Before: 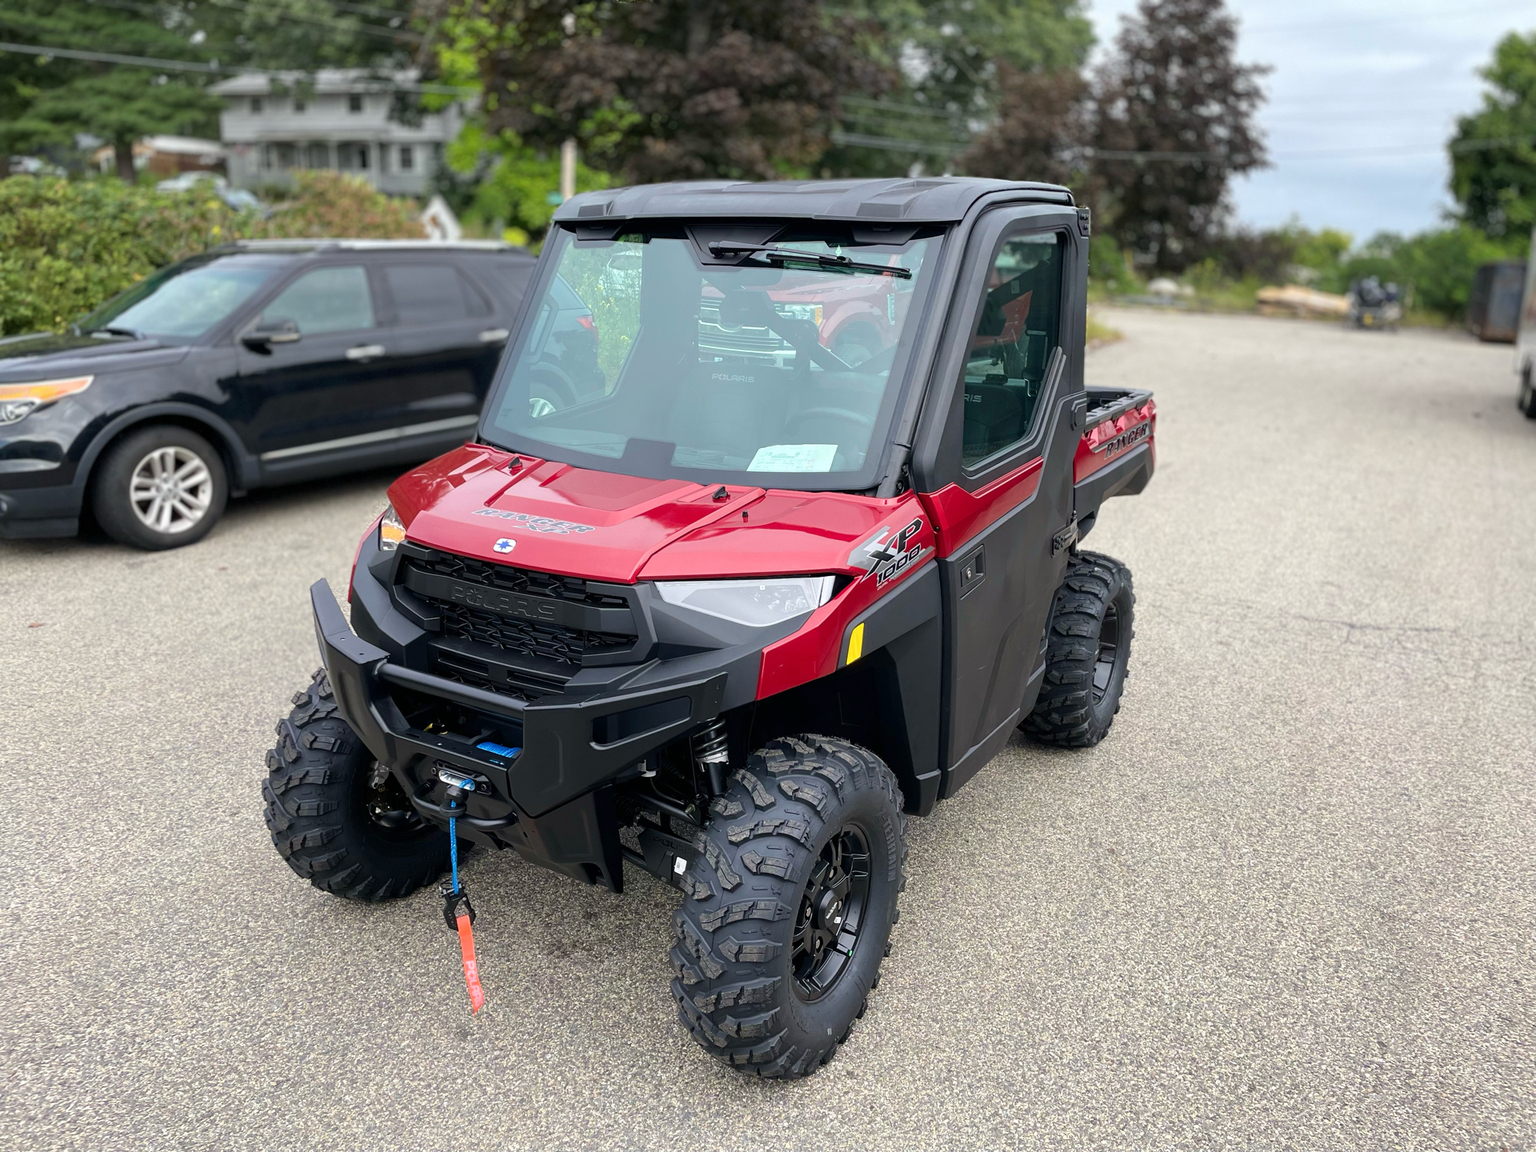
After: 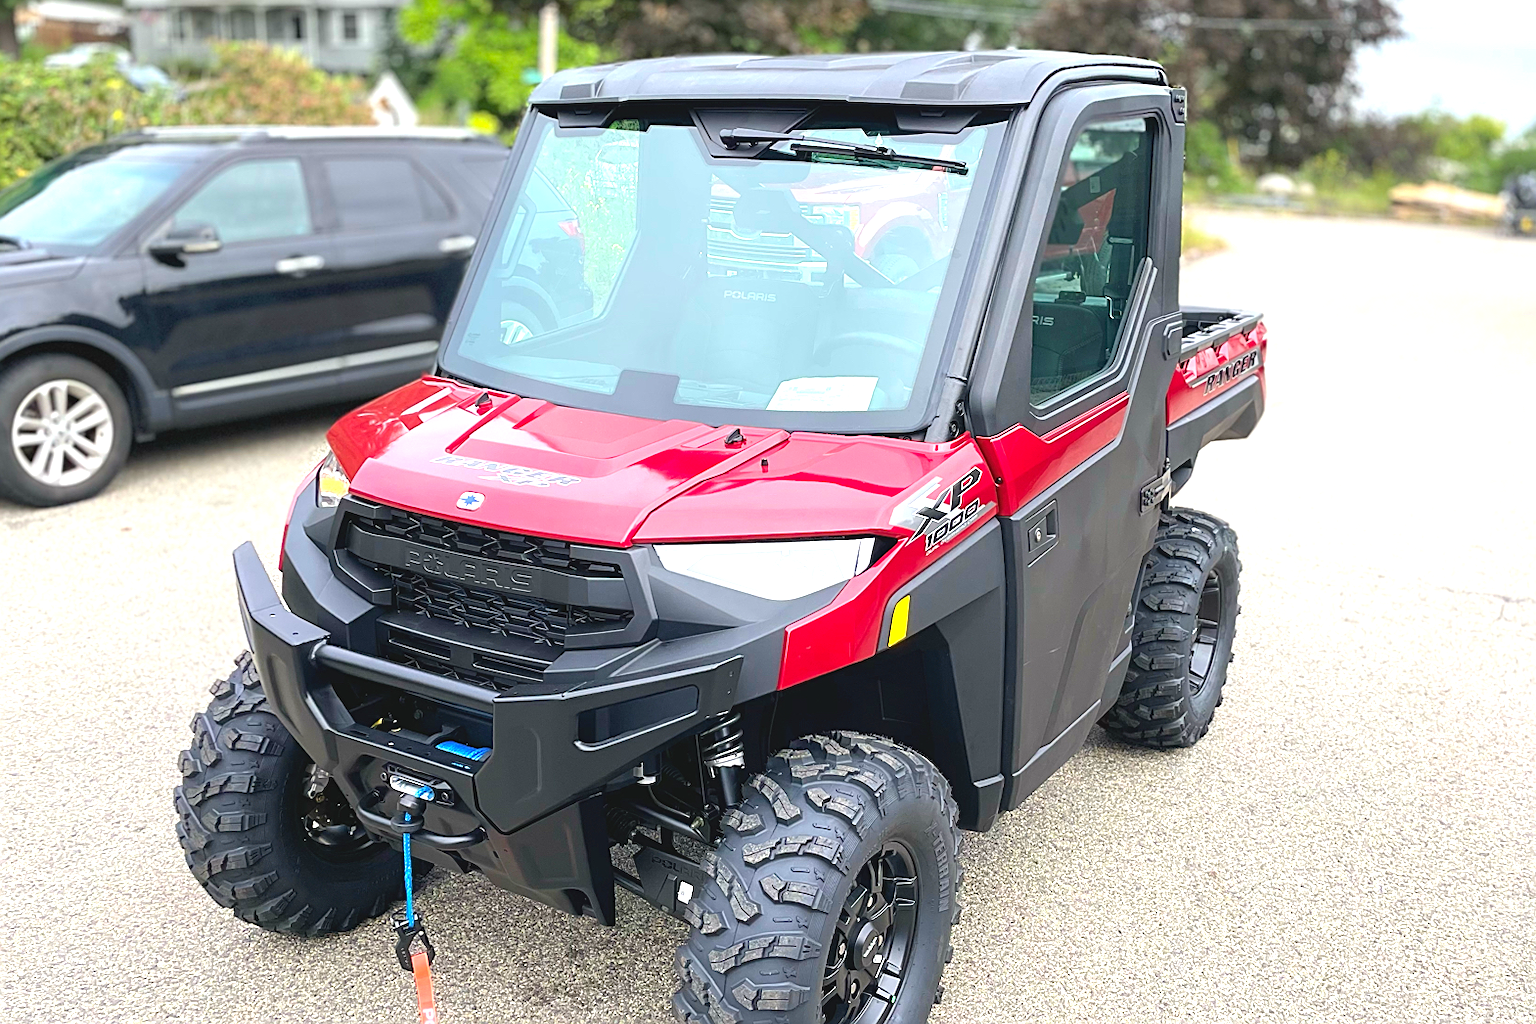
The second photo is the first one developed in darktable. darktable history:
contrast brightness saturation: contrast -0.095, brightness 0.042, saturation 0.083
crop: left 7.863%, top 11.858%, right 10.319%, bottom 15.411%
exposure: black level correction 0, exposure 1.123 EV, compensate highlight preservation false
sharpen: on, module defaults
